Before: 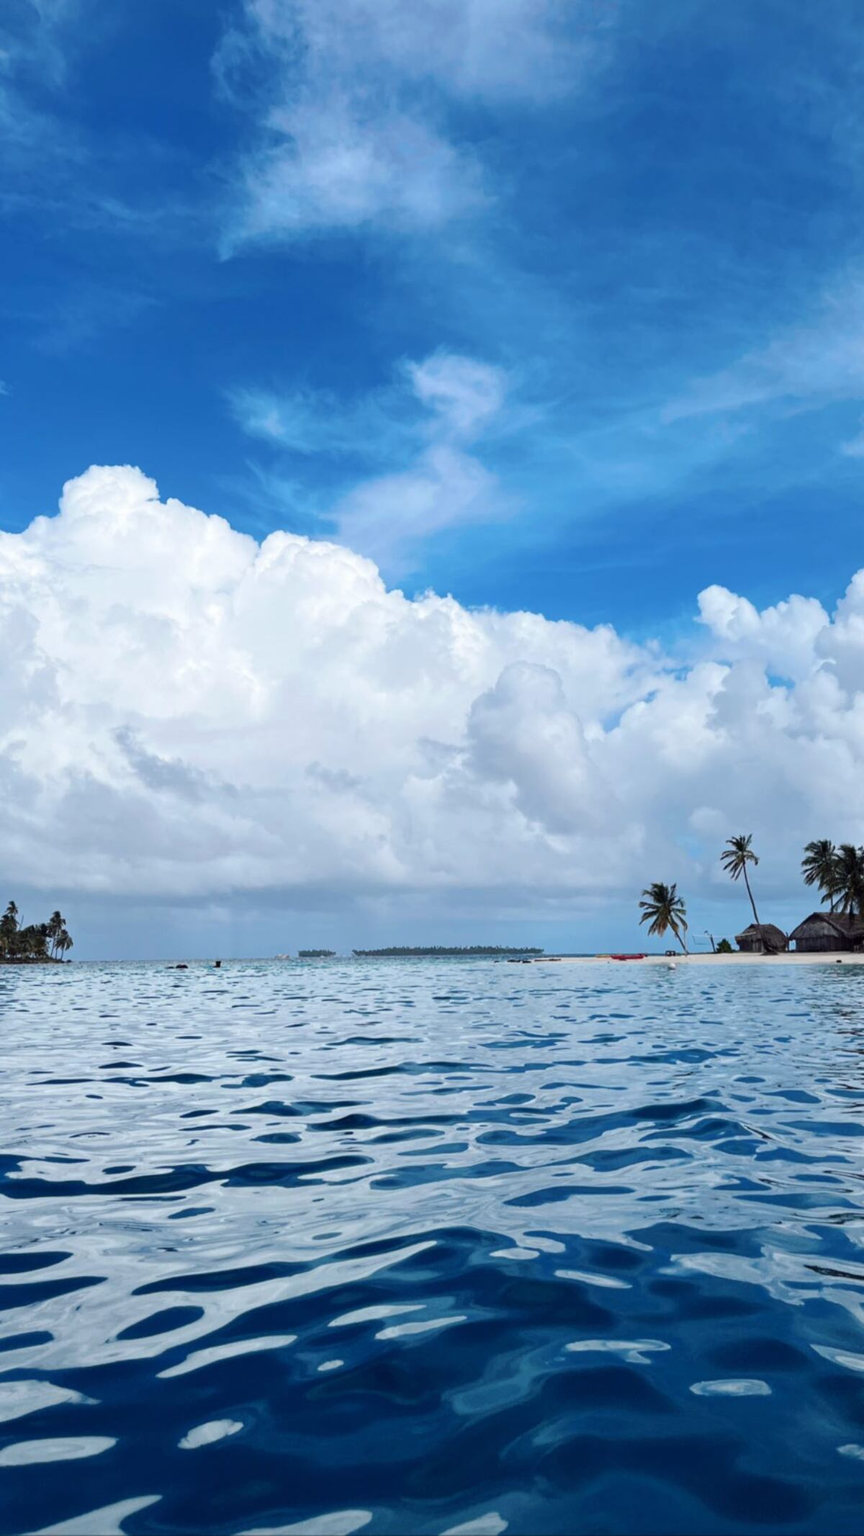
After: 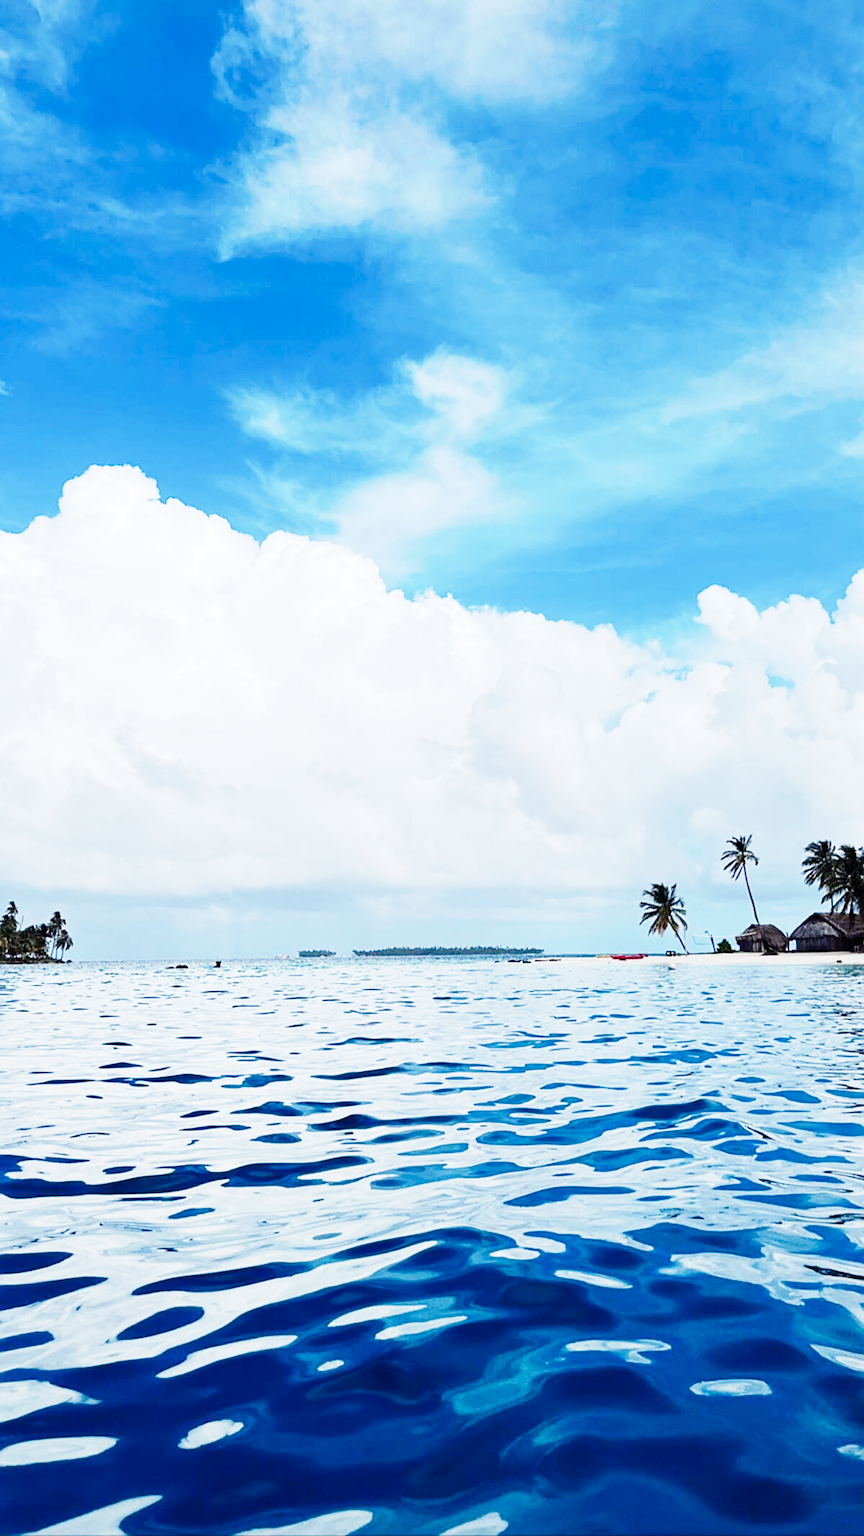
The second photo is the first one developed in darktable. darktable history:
sharpen: on, module defaults
base curve: curves: ch0 [(0, 0) (0, 0.001) (0.001, 0.001) (0.004, 0.002) (0.007, 0.004) (0.015, 0.013) (0.033, 0.045) (0.052, 0.096) (0.075, 0.17) (0.099, 0.241) (0.163, 0.42) (0.219, 0.55) (0.259, 0.616) (0.327, 0.722) (0.365, 0.765) (0.522, 0.873) (0.547, 0.881) (0.689, 0.919) (0.826, 0.952) (1, 1)], preserve colors none
